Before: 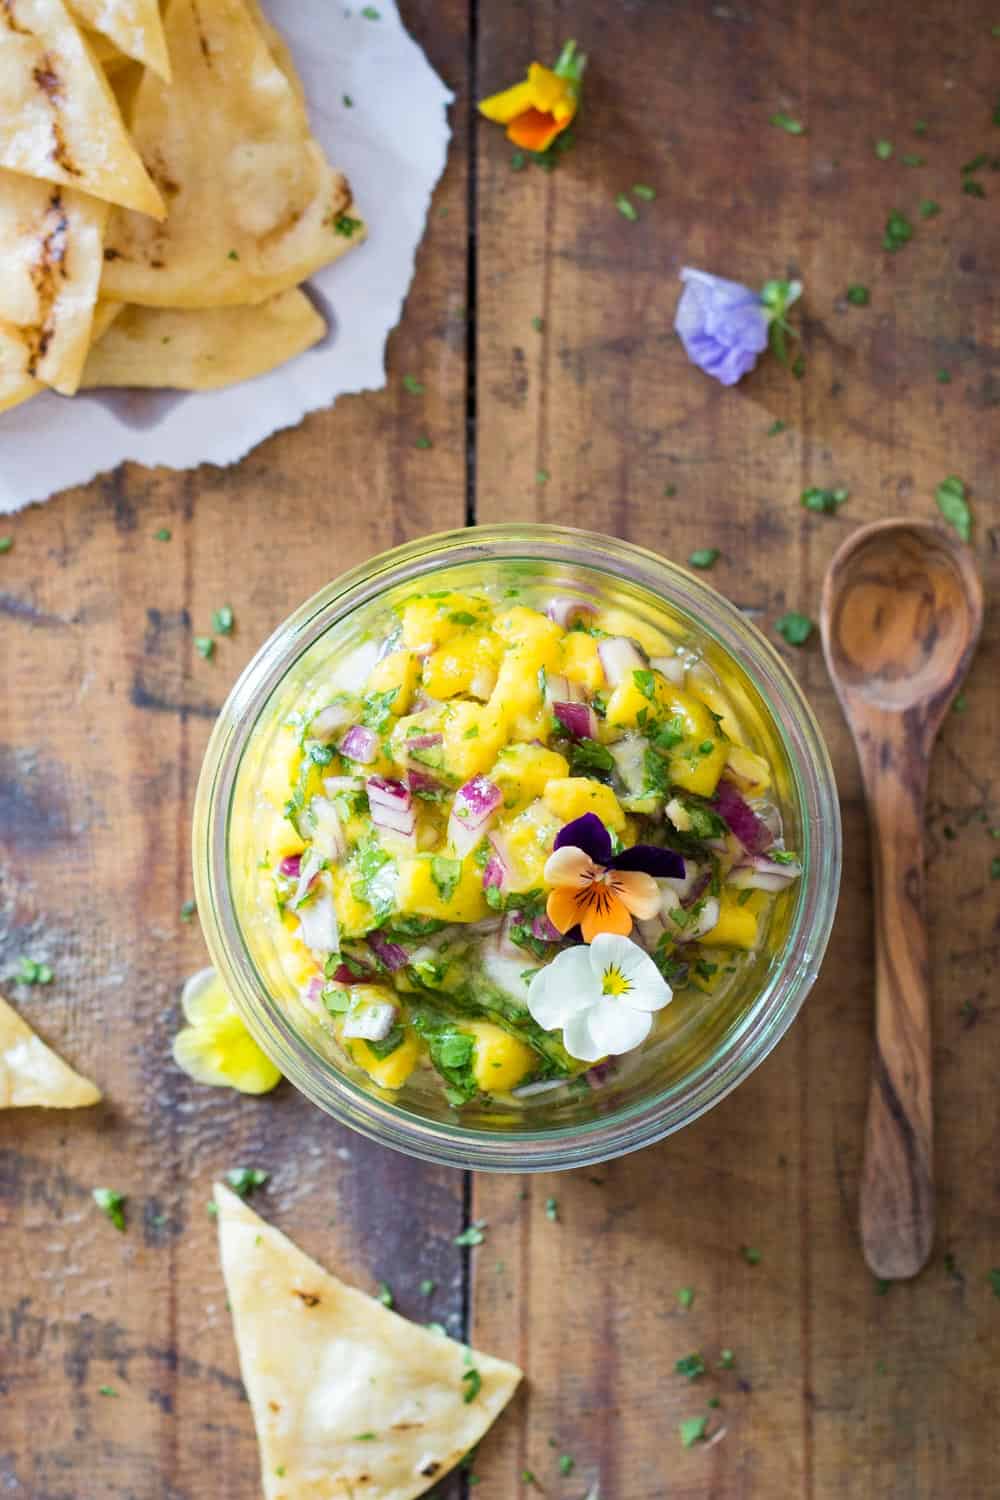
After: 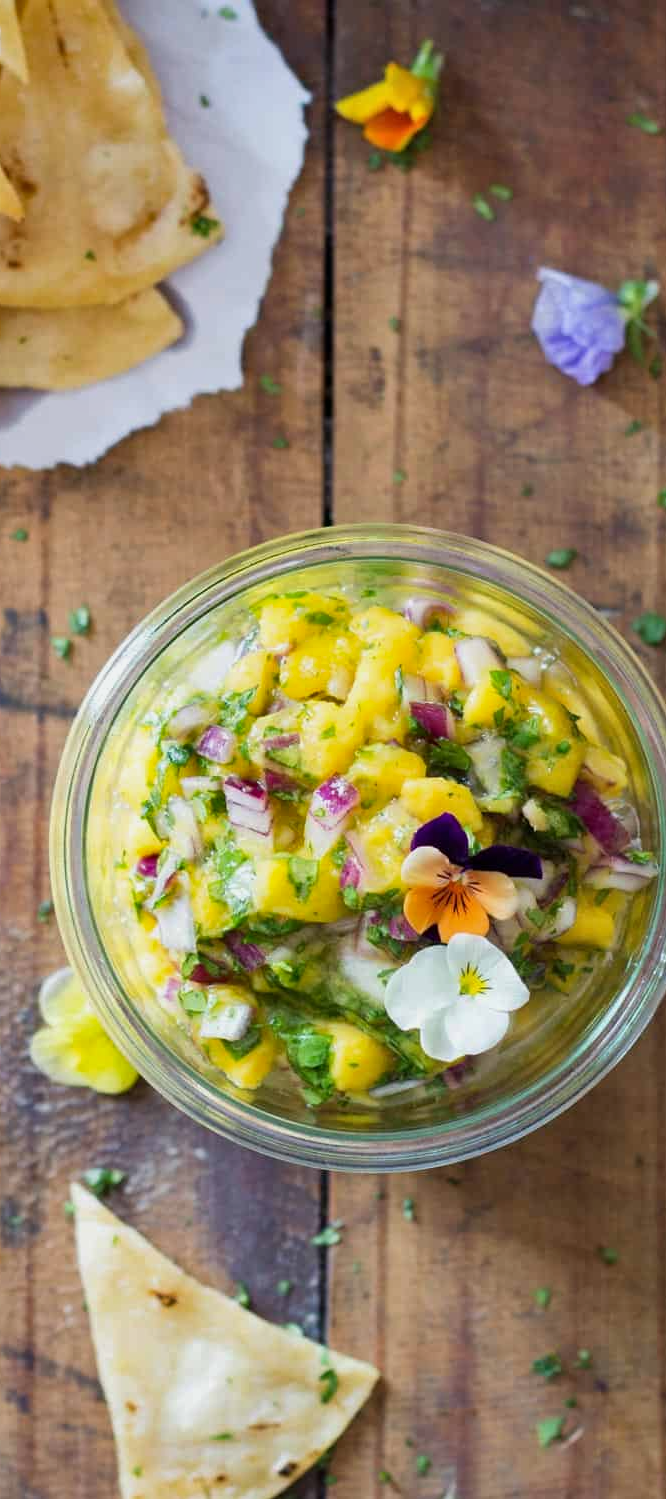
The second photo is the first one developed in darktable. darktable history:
crop and rotate: left 14.385%, right 18.948%
exposure: exposure -0.151 EV, compensate highlight preservation false
shadows and highlights: shadows 22.7, highlights -48.71, soften with gaussian
